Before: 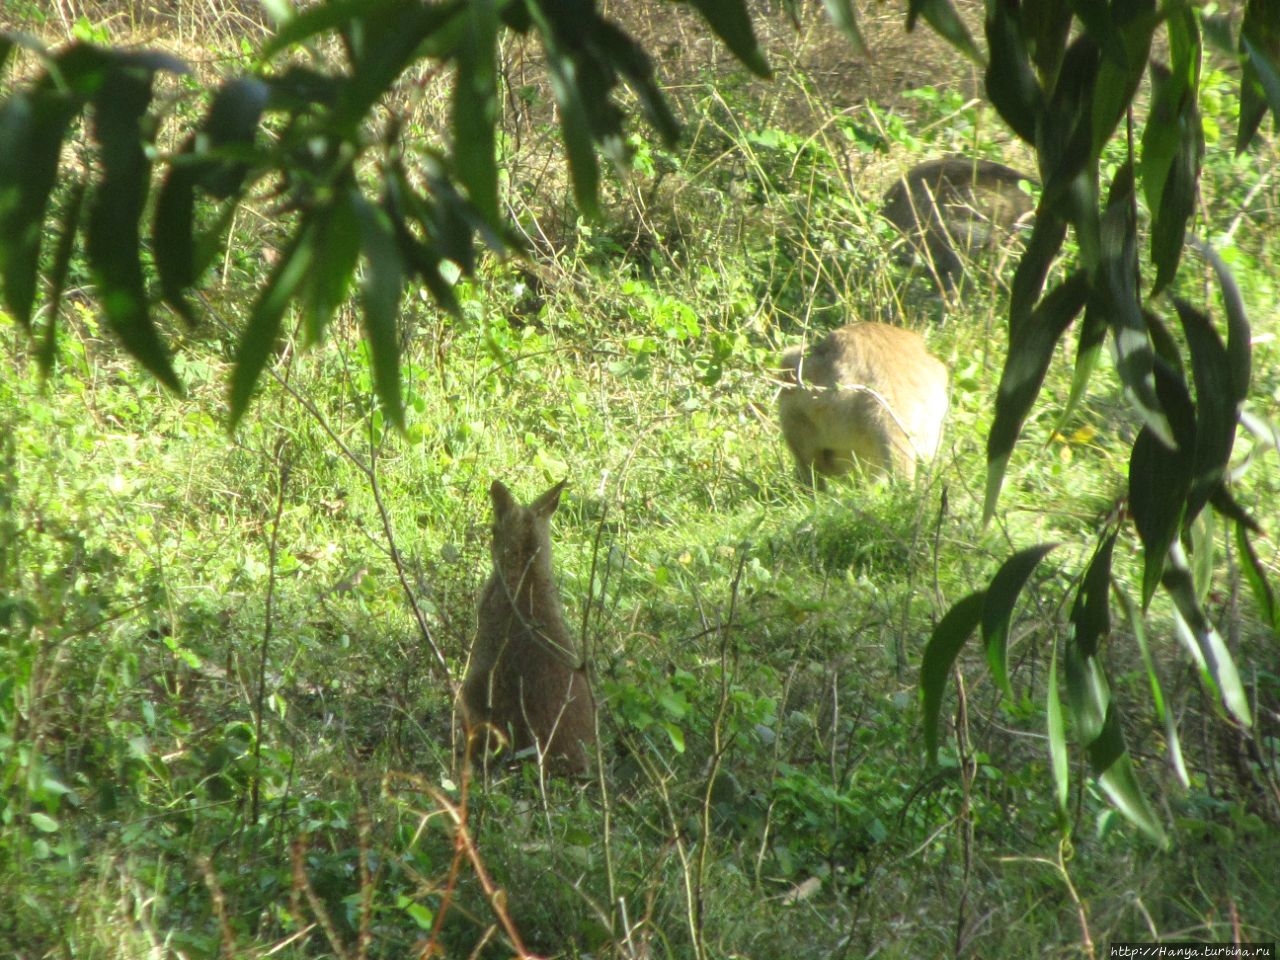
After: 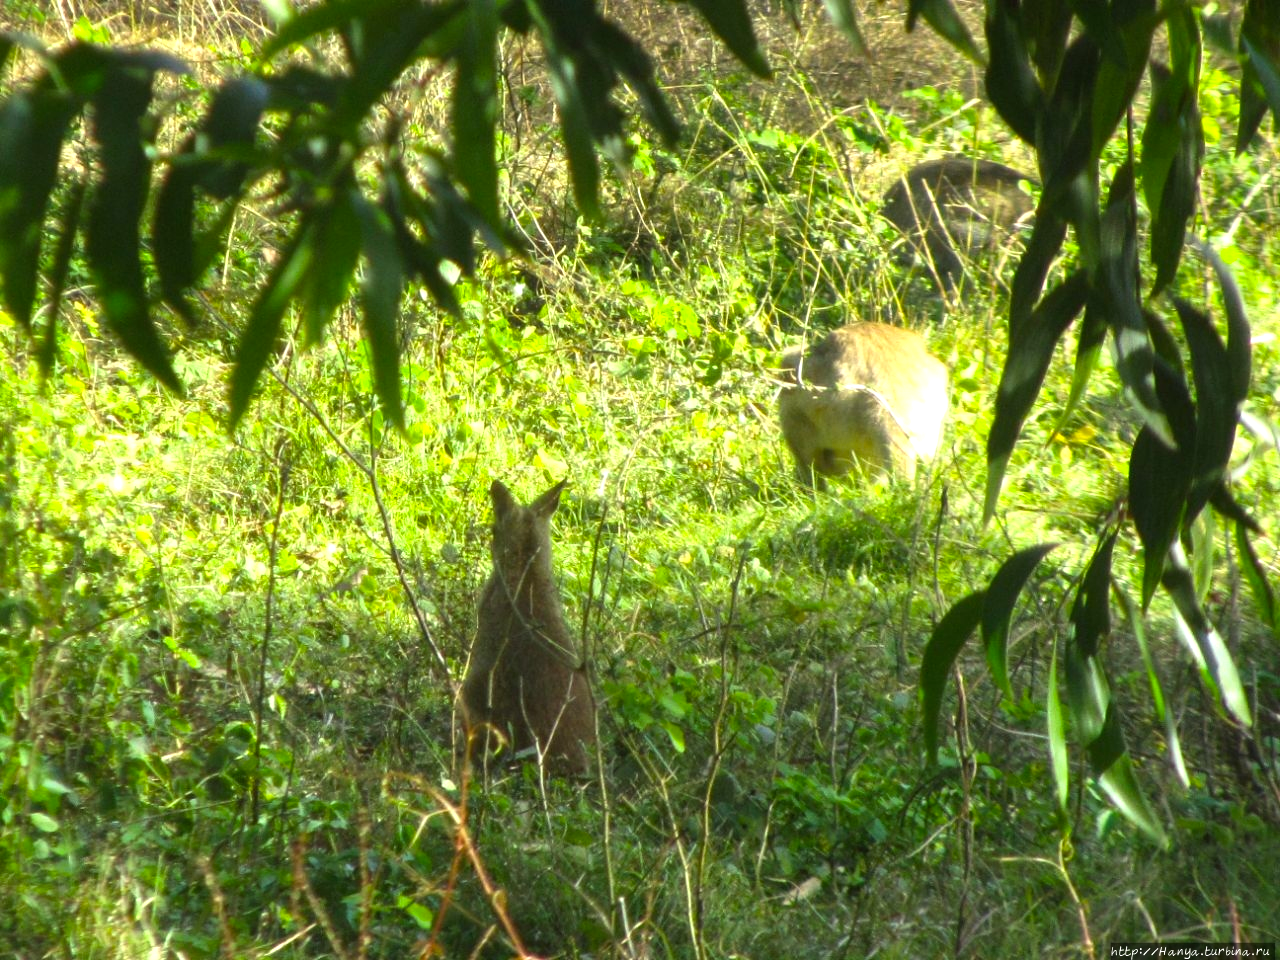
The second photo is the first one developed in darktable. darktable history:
color balance rgb: linear chroma grading › global chroma 24.713%, perceptual saturation grading › global saturation 0.945%, perceptual brilliance grading › highlights 10.434%, perceptual brilliance grading › shadows -11.522%
